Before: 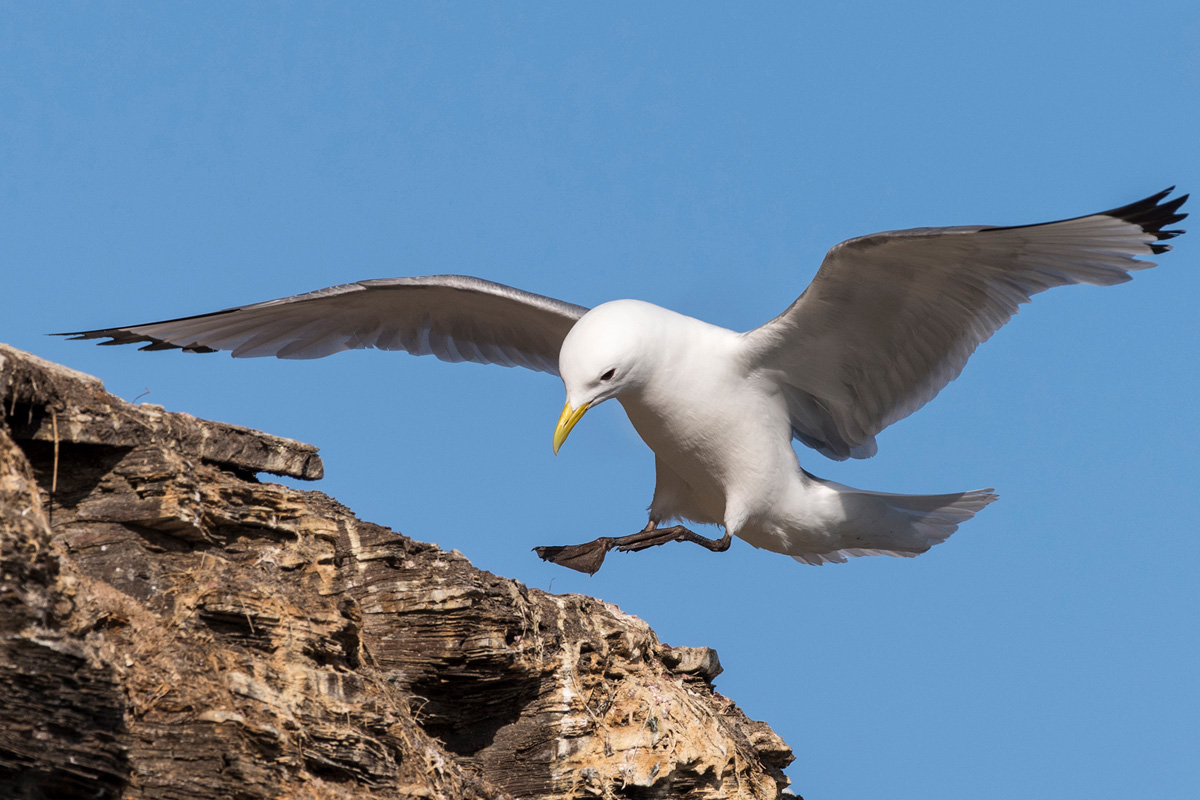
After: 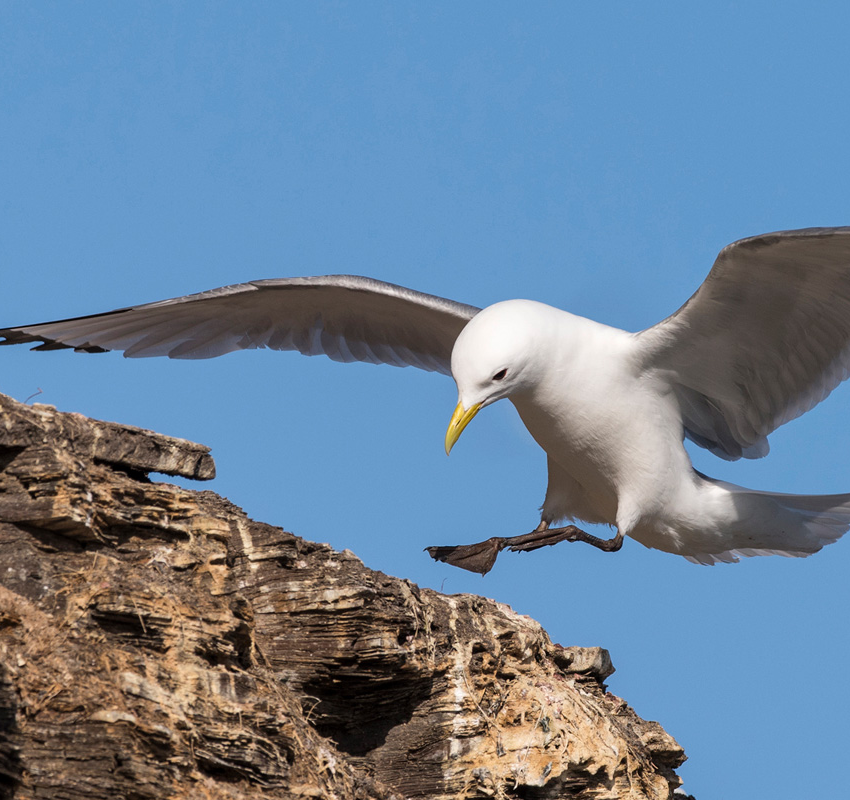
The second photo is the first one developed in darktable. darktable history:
crop and rotate: left 9.003%, right 20.127%
